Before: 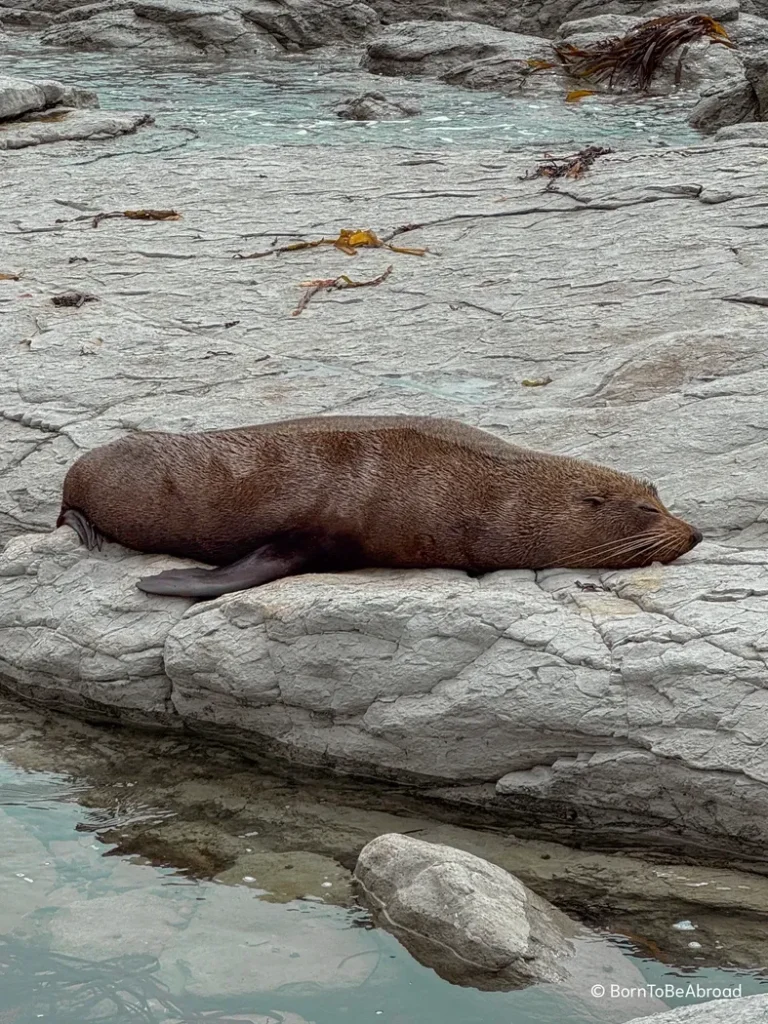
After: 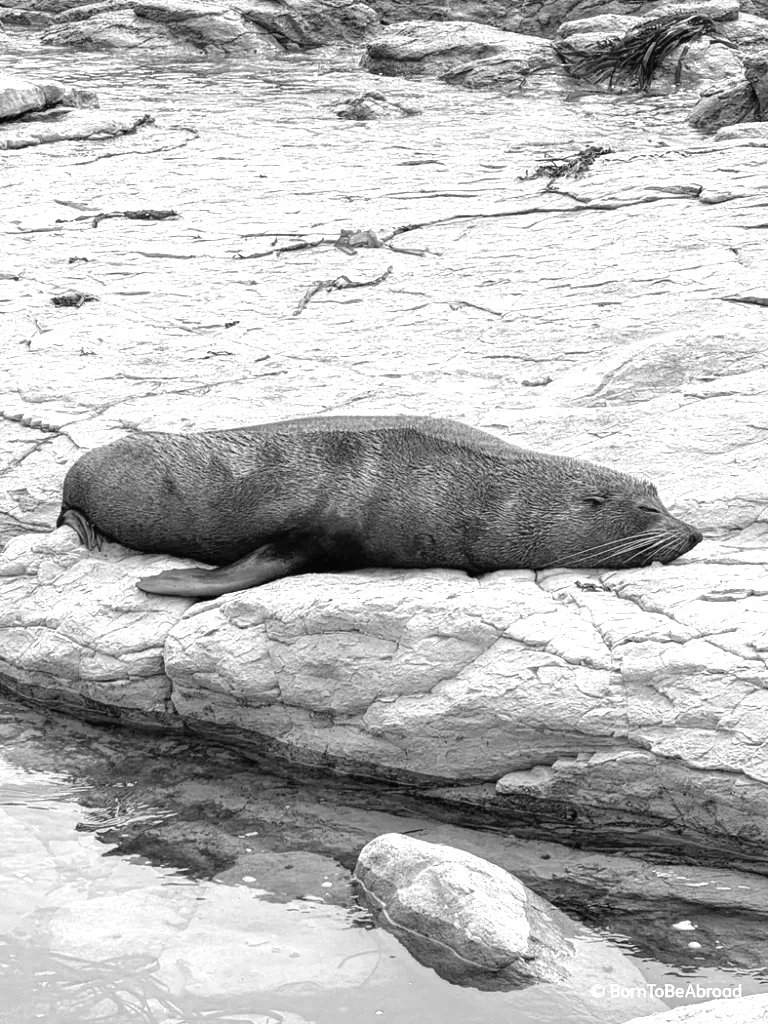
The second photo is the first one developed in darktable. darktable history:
color zones: curves: ch0 [(0, 0.613) (0.01, 0.613) (0.245, 0.448) (0.498, 0.529) (0.642, 0.665) (0.879, 0.777) (0.99, 0.613)]; ch1 [(0, 0) (0.143, 0) (0.286, 0) (0.429, 0) (0.571, 0) (0.714, 0) (0.857, 0)]
exposure: black level correction 0, exposure 1.199 EV, compensate highlight preservation false
